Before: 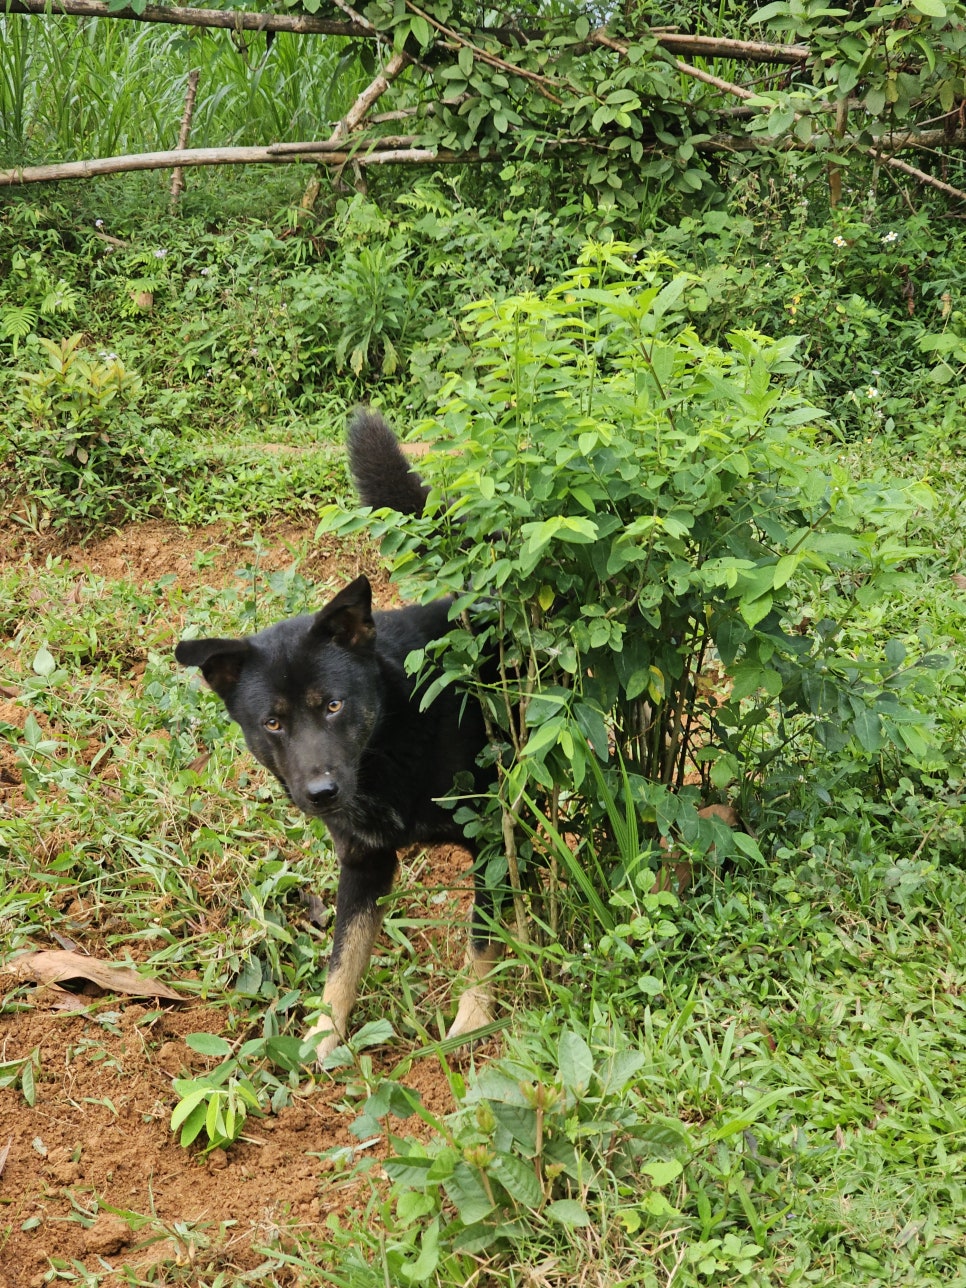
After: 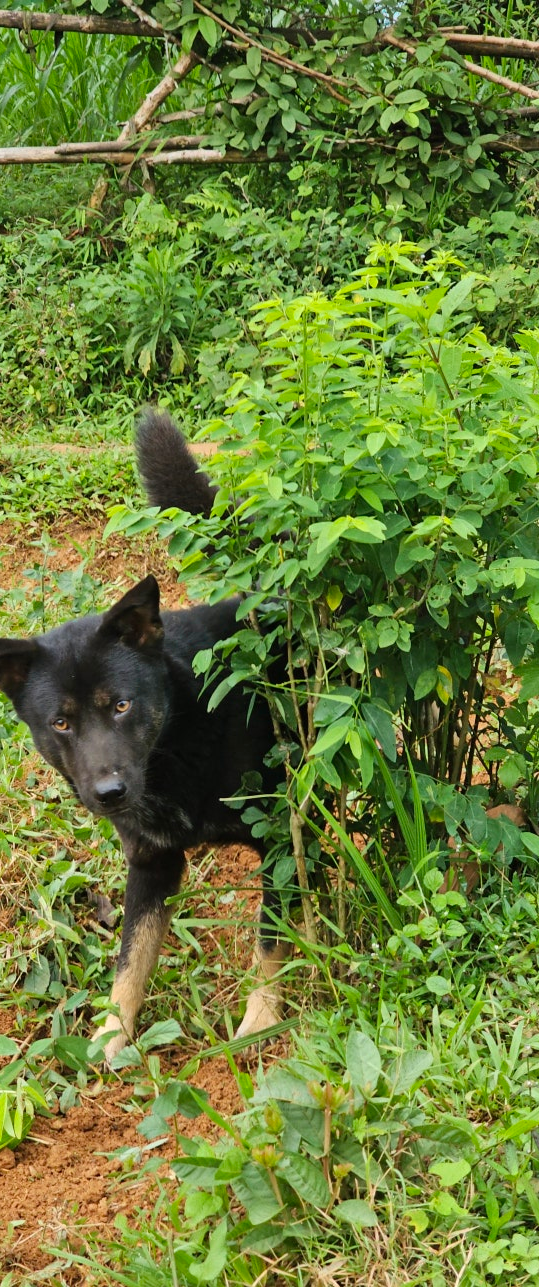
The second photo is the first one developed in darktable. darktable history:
color zones: curves: ch0 [(0.25, 0.5) (0.423, 0.5) (0.443, 0.5) (0.521, 0.756) (0.568, 0.5) (0.576, 0.5) (0.75, 0.5)]; ch1 [(0.25, 0.5) (0.423, 0.5) (0.443, 0.5) (0.539, 0.873) (0.624, 0.565) (0.631, 0.5) (0.75, 0.5)]
crop: left 21.972%, right 22.15%, bottom 0.009%
